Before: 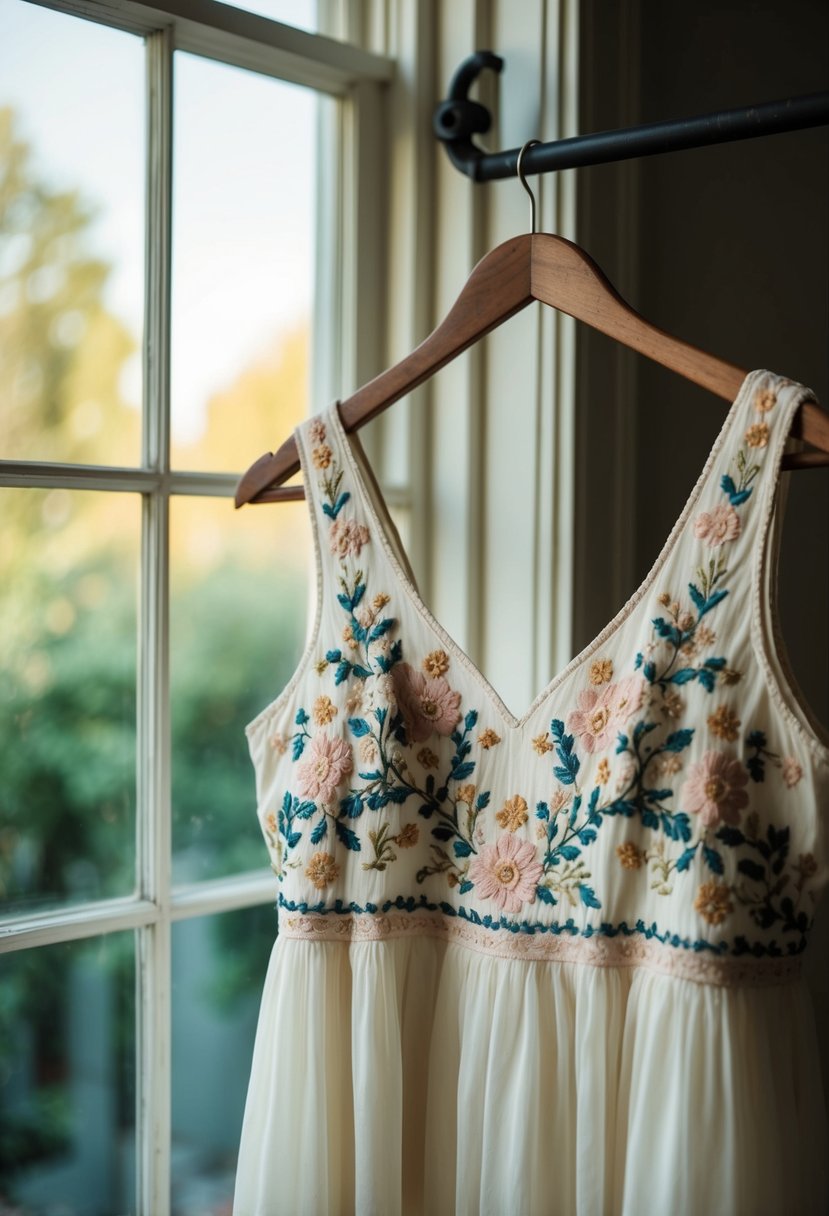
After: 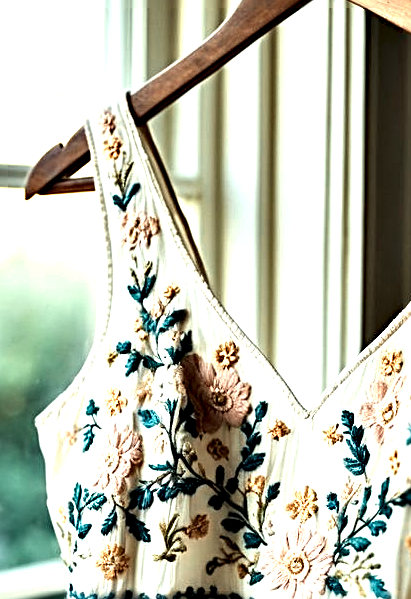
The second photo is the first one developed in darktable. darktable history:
tone equalizer: on, module defaults
sharpen: radius 3.032, amount 0.764
color correction: highlights a* -4.85, highlights b* 5.06, saturation 0.951
contrast equalizer: y [[0.6 ×6], [0.55 ×6], [0 ×6], [0 ×6], [0 ×6]]
crop: left 25.34%, top 25.479%, right 25.055%, bottom 25.249%
color zones: curves: ch0 [(0.018, 0.548) (0.197, 0.654) (0.425, 0.447) (0.605, 0.658) (0.732, 0.579)]; ch1 [(0.105, 0.531) (0.224, 0.531) (0.386, 0.39) (0.618, 0.456) (0.732, 0.456) (0.956, 0.421)]; ch2 [(0.039, 0.583) (0.215, 0.465) (0.399, 0.544) (0.465, 0.548) (0.614, 0.447) (0.724, 0.43) (0.882, 0.623) (0.956, 0.632)]
exposure: exposure 1 EV, compensate highlight preservation false
